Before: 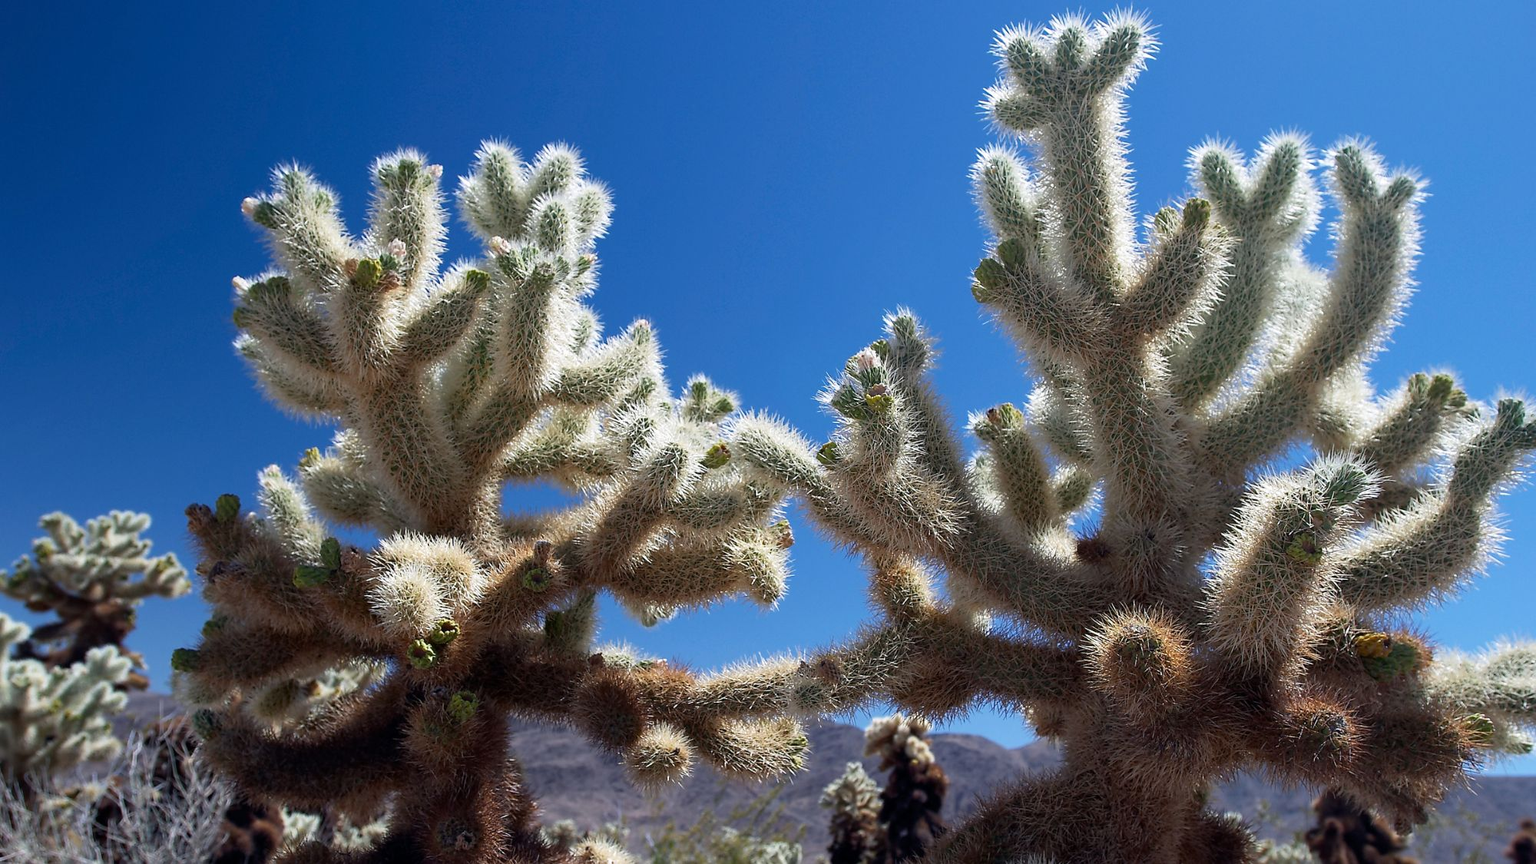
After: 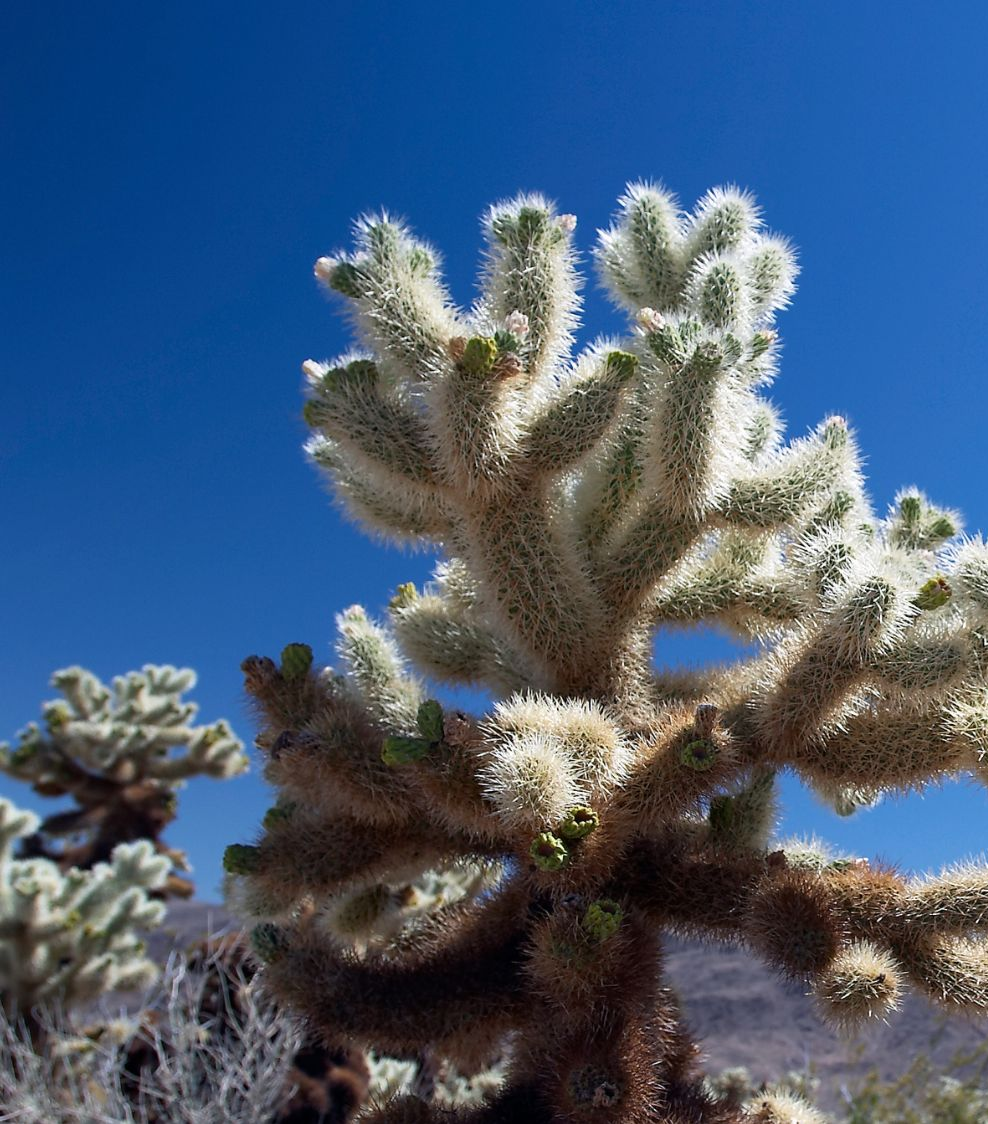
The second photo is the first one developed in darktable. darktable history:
crop and rotate: left 0.013%, top 0%, right 50.546%
